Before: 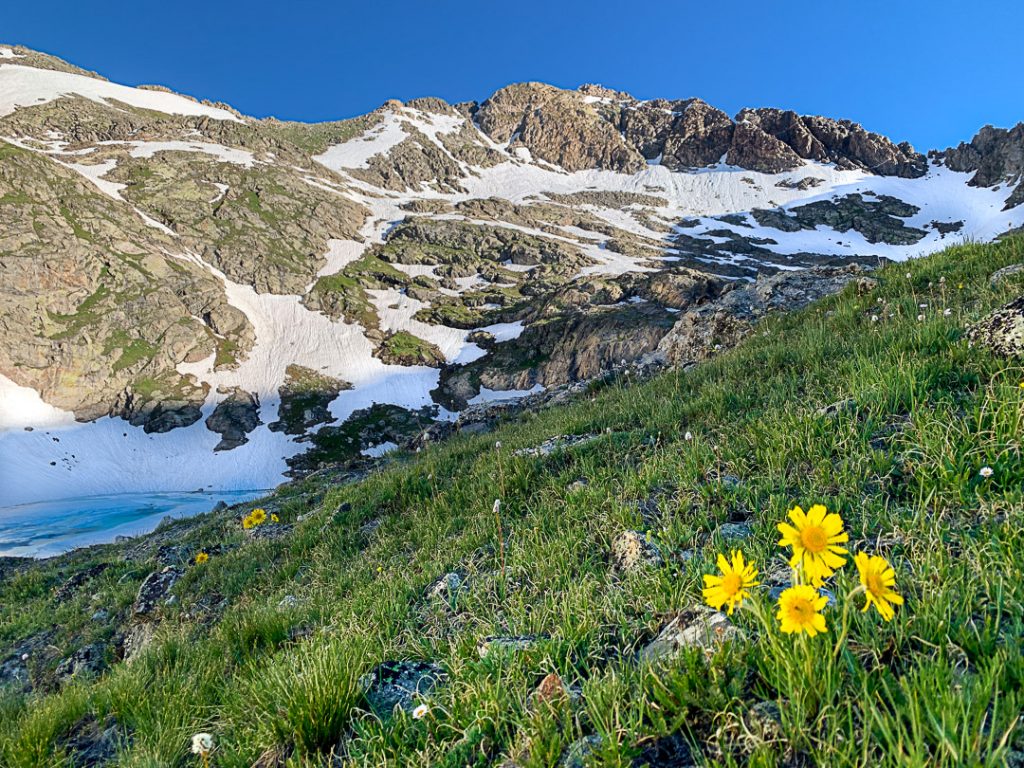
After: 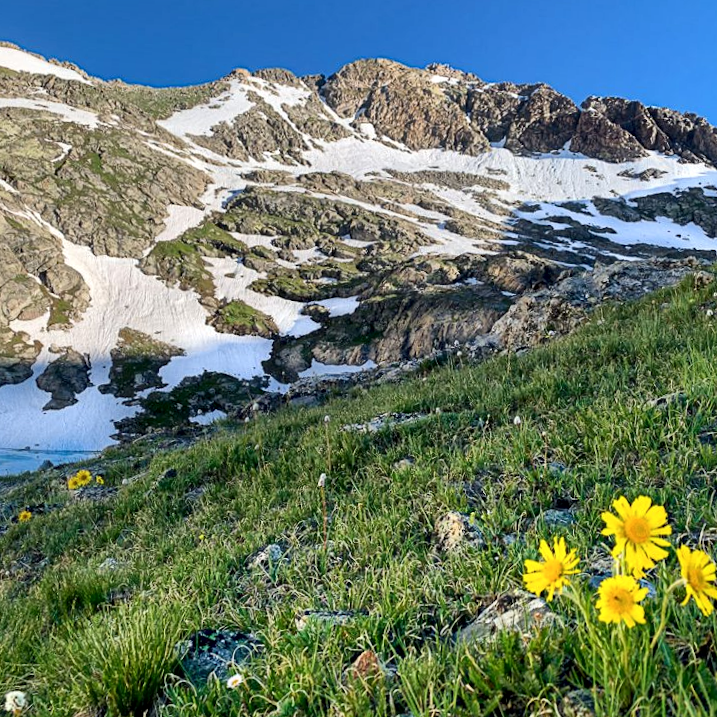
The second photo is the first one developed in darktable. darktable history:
local contrast: mode bilateral grid, contrast 20, coarseness 49, detail 141%, midtone range 0.2
crop and rotate: angle -3.07°, left 14.148%, top 0.015%, right 10.897%, bottom 0.049%
